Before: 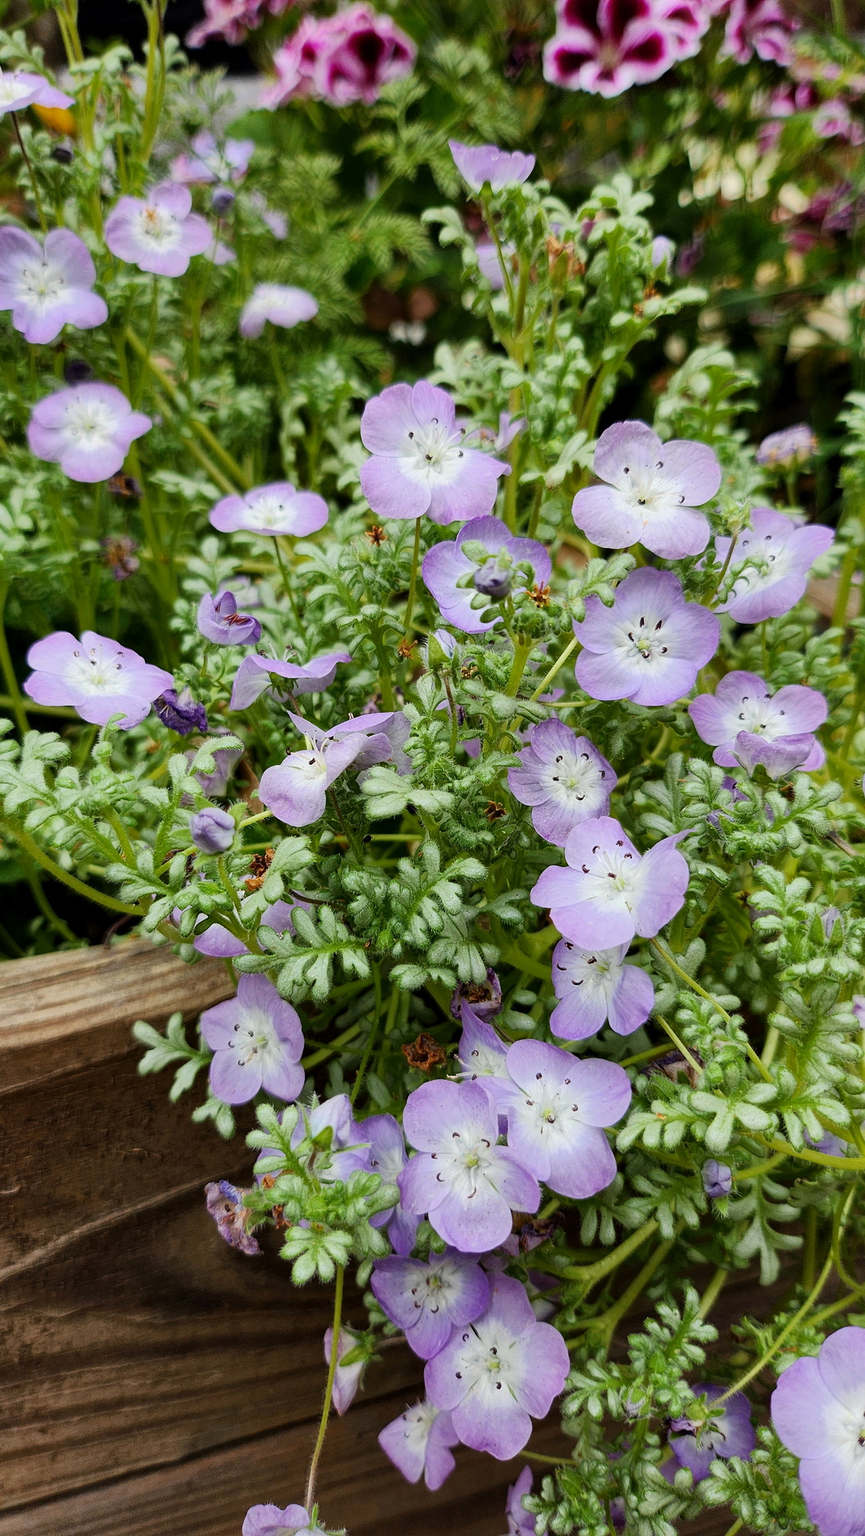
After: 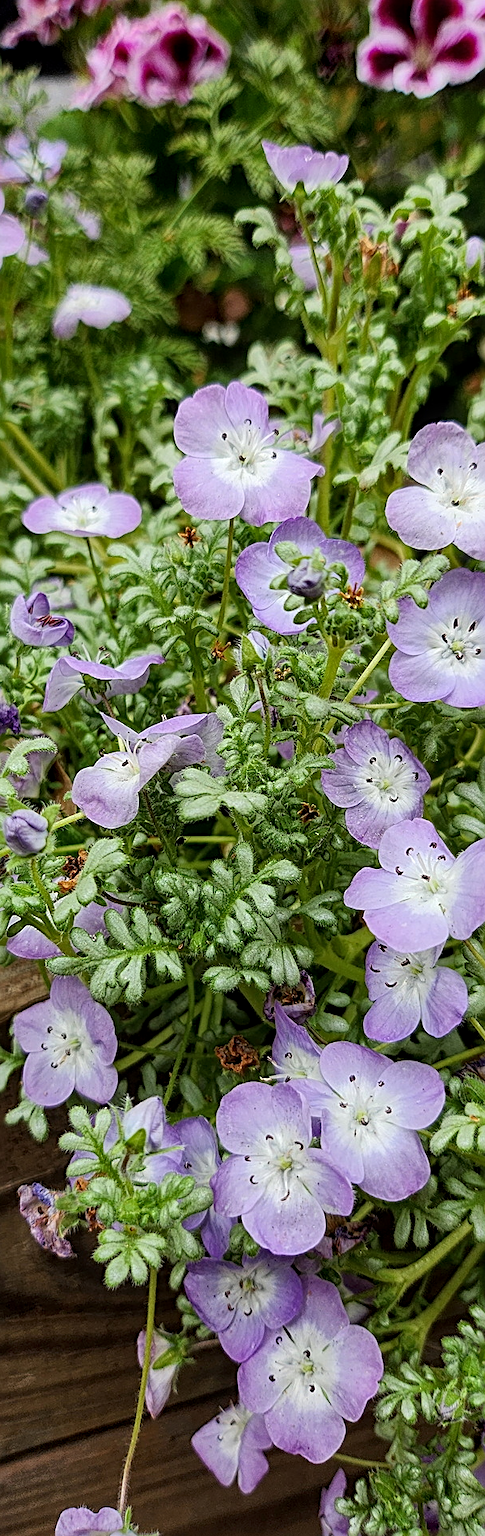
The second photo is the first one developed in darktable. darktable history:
sharpen: radius 2.584, amount 0.688
local contrast: on, module defaults
crop: left 21.674%, right 22.086%
